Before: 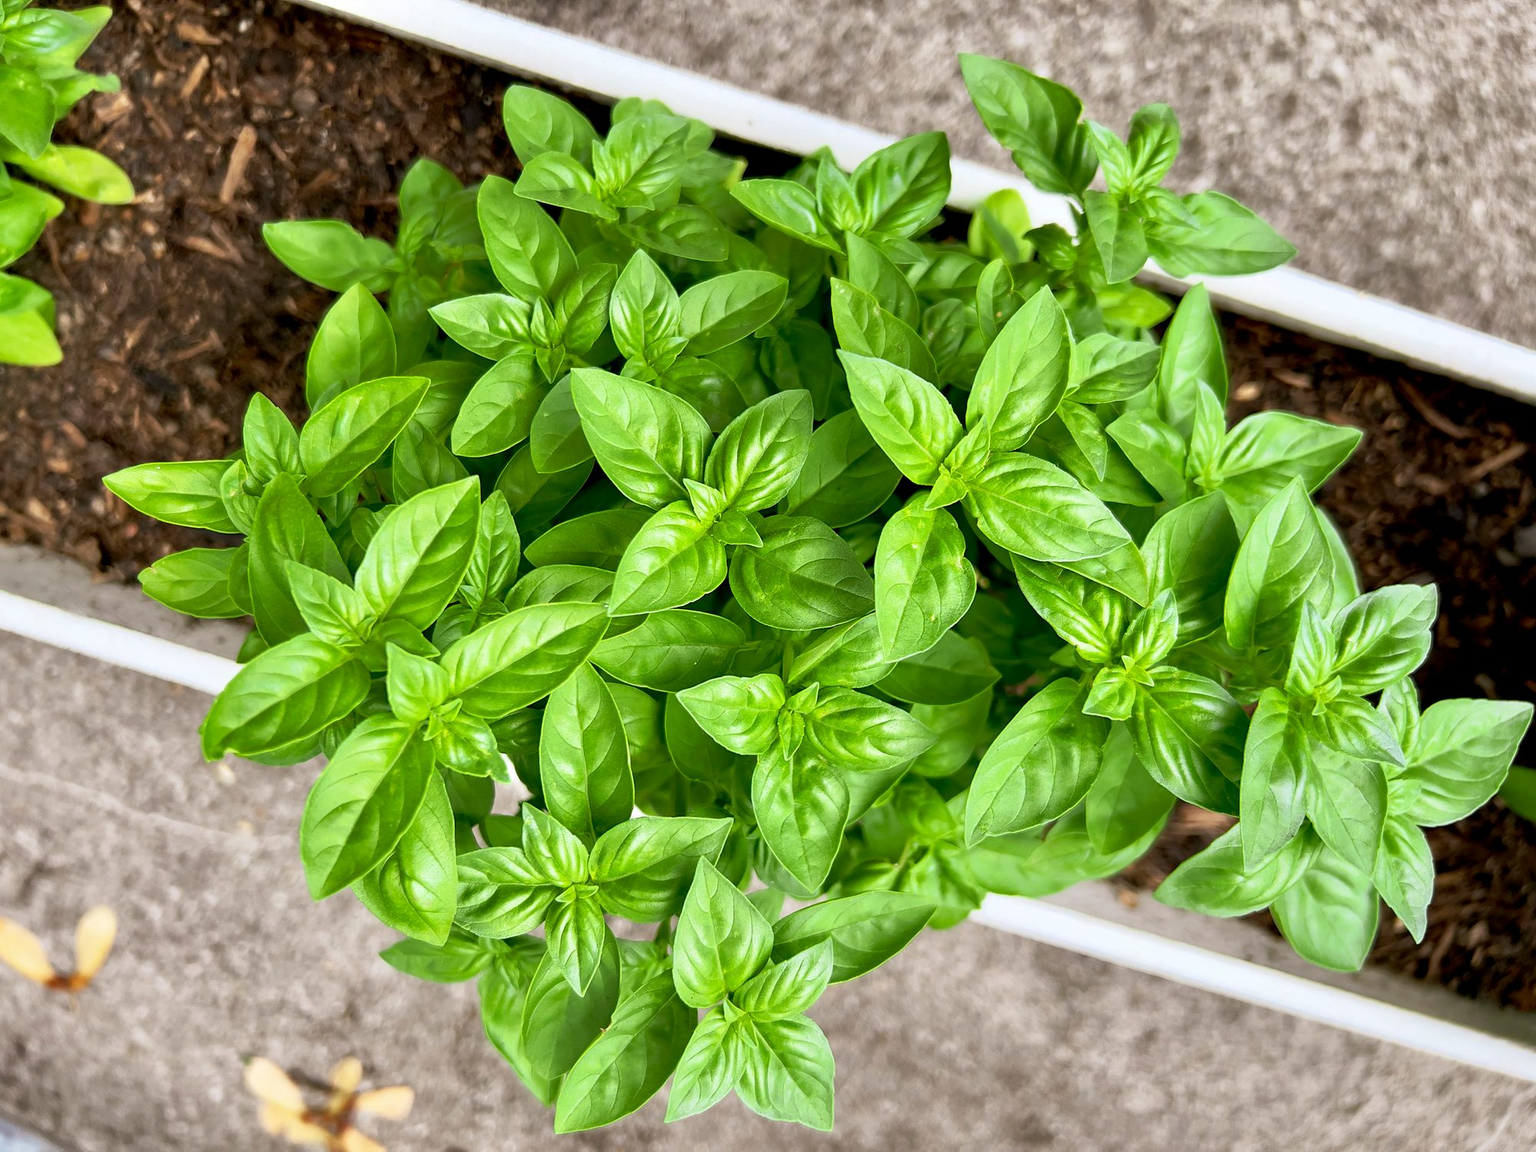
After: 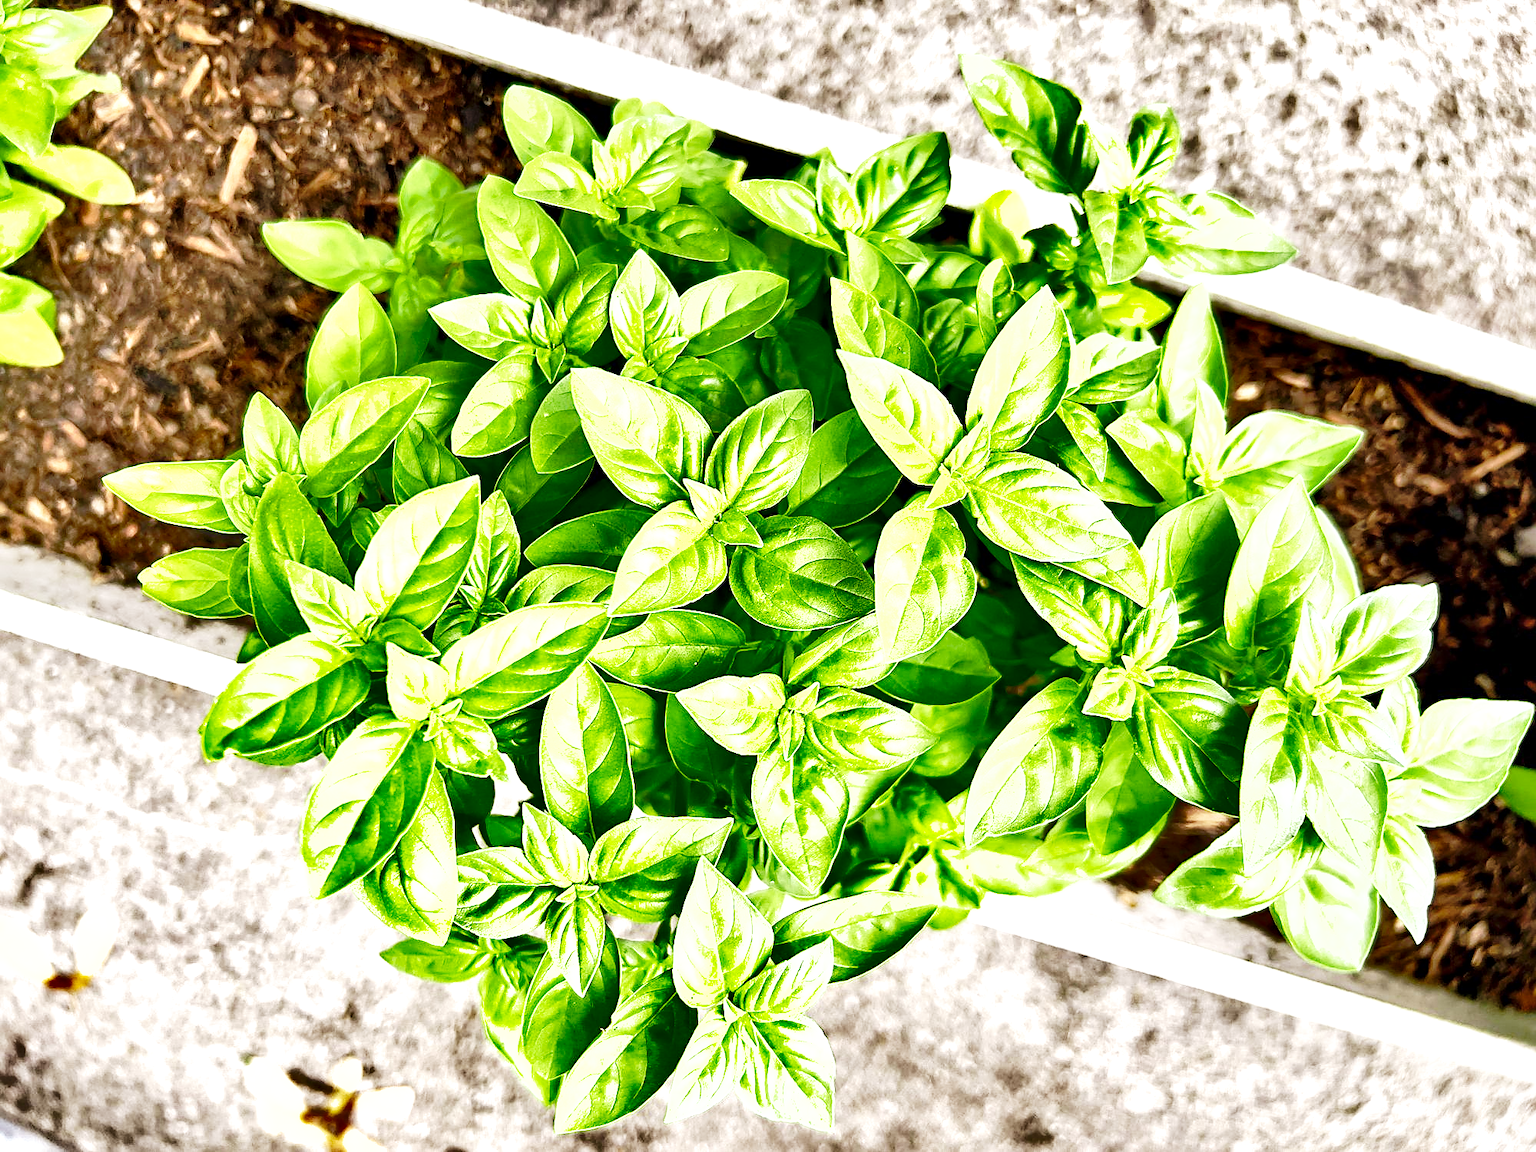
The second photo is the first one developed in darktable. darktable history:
base curve: curves: ch0 [(0, 0) (0.028, 0.03) (0.121, 0.232) (0.46, 0.748) (0.859, 0.968) (1, 1)], preserve colors none
local contrast: mode bilateral grid, contrast 19, coarseness 49, detail 119%, midtone range 0.2
exposure: exposure 1 EV, compensate exposure bias true, compensate highlight preservation false
sharpen: on, module defaults
shadows and highlights: radius 106.27, shadows 43.94, highlights -66.75, highlights color adjustment 46.12%, low approximation 0.01, soften with gaussian
